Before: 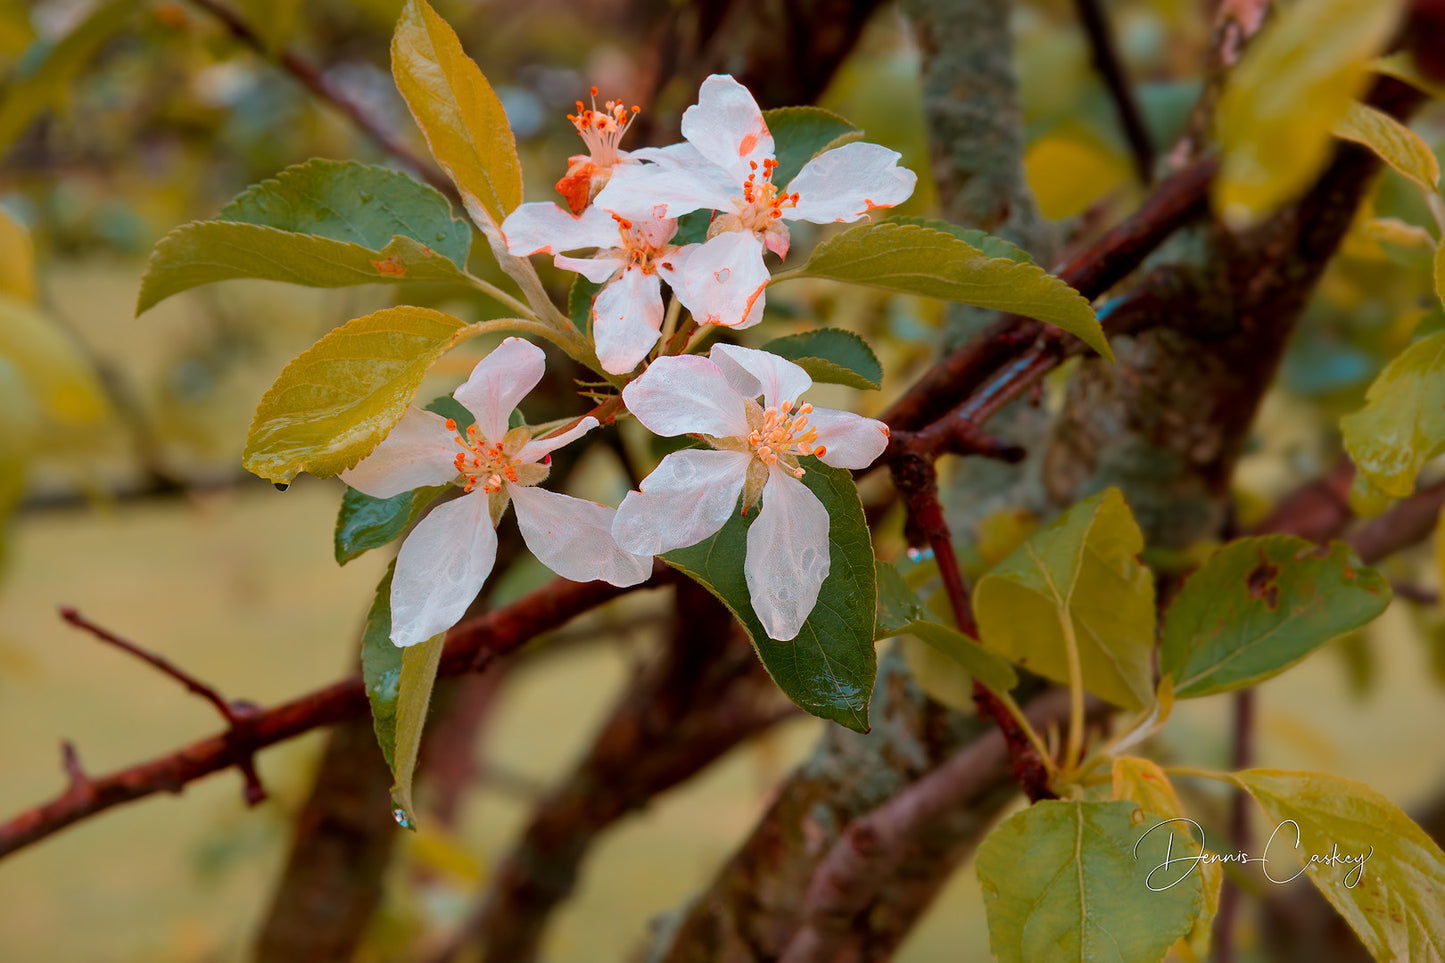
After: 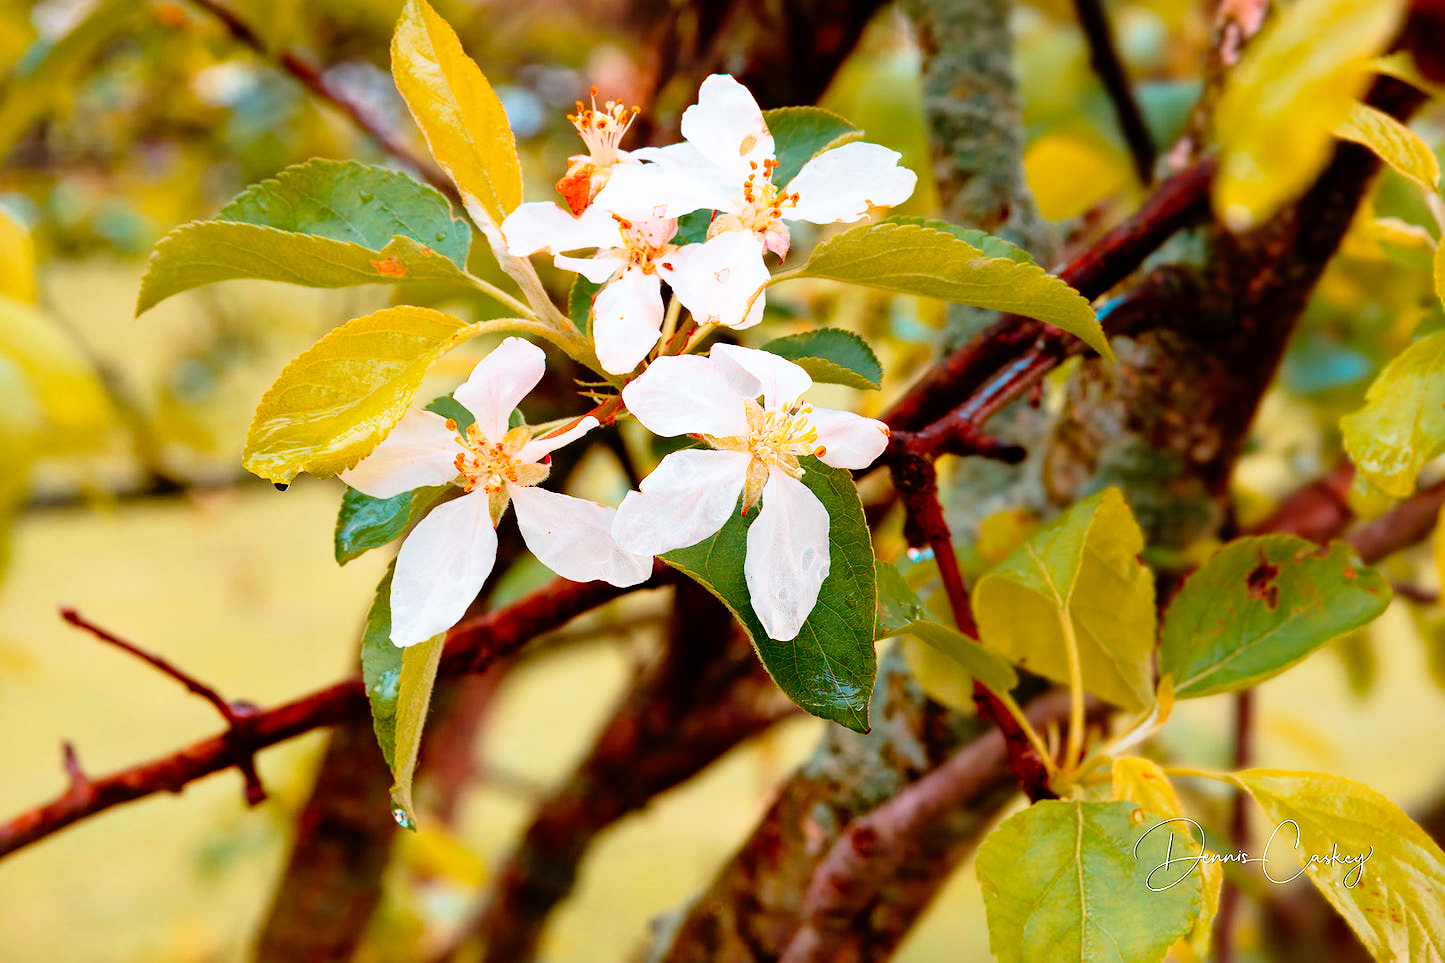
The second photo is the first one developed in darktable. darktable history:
haze removal: compatibility mode true, adaptive false
base curve: curves: ch0 [(0, 0) (0.012, 0.01) (0.073, 0.168) (0.31, 0.711) (0.645, 0.957) (1, 1)], preserve colors none
